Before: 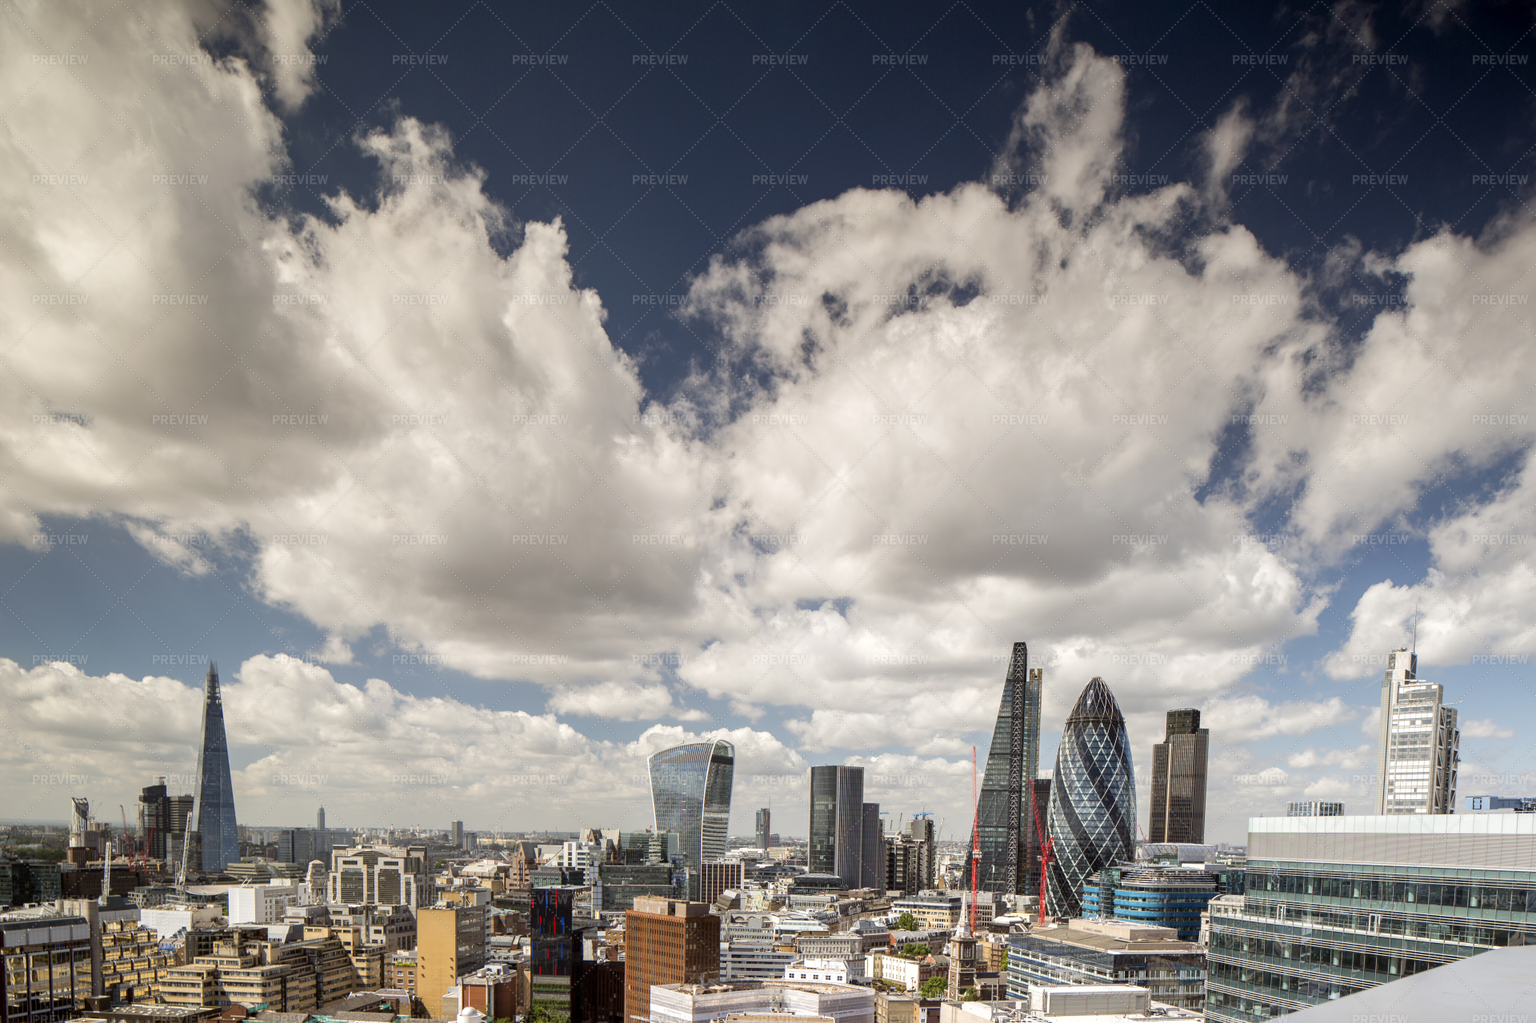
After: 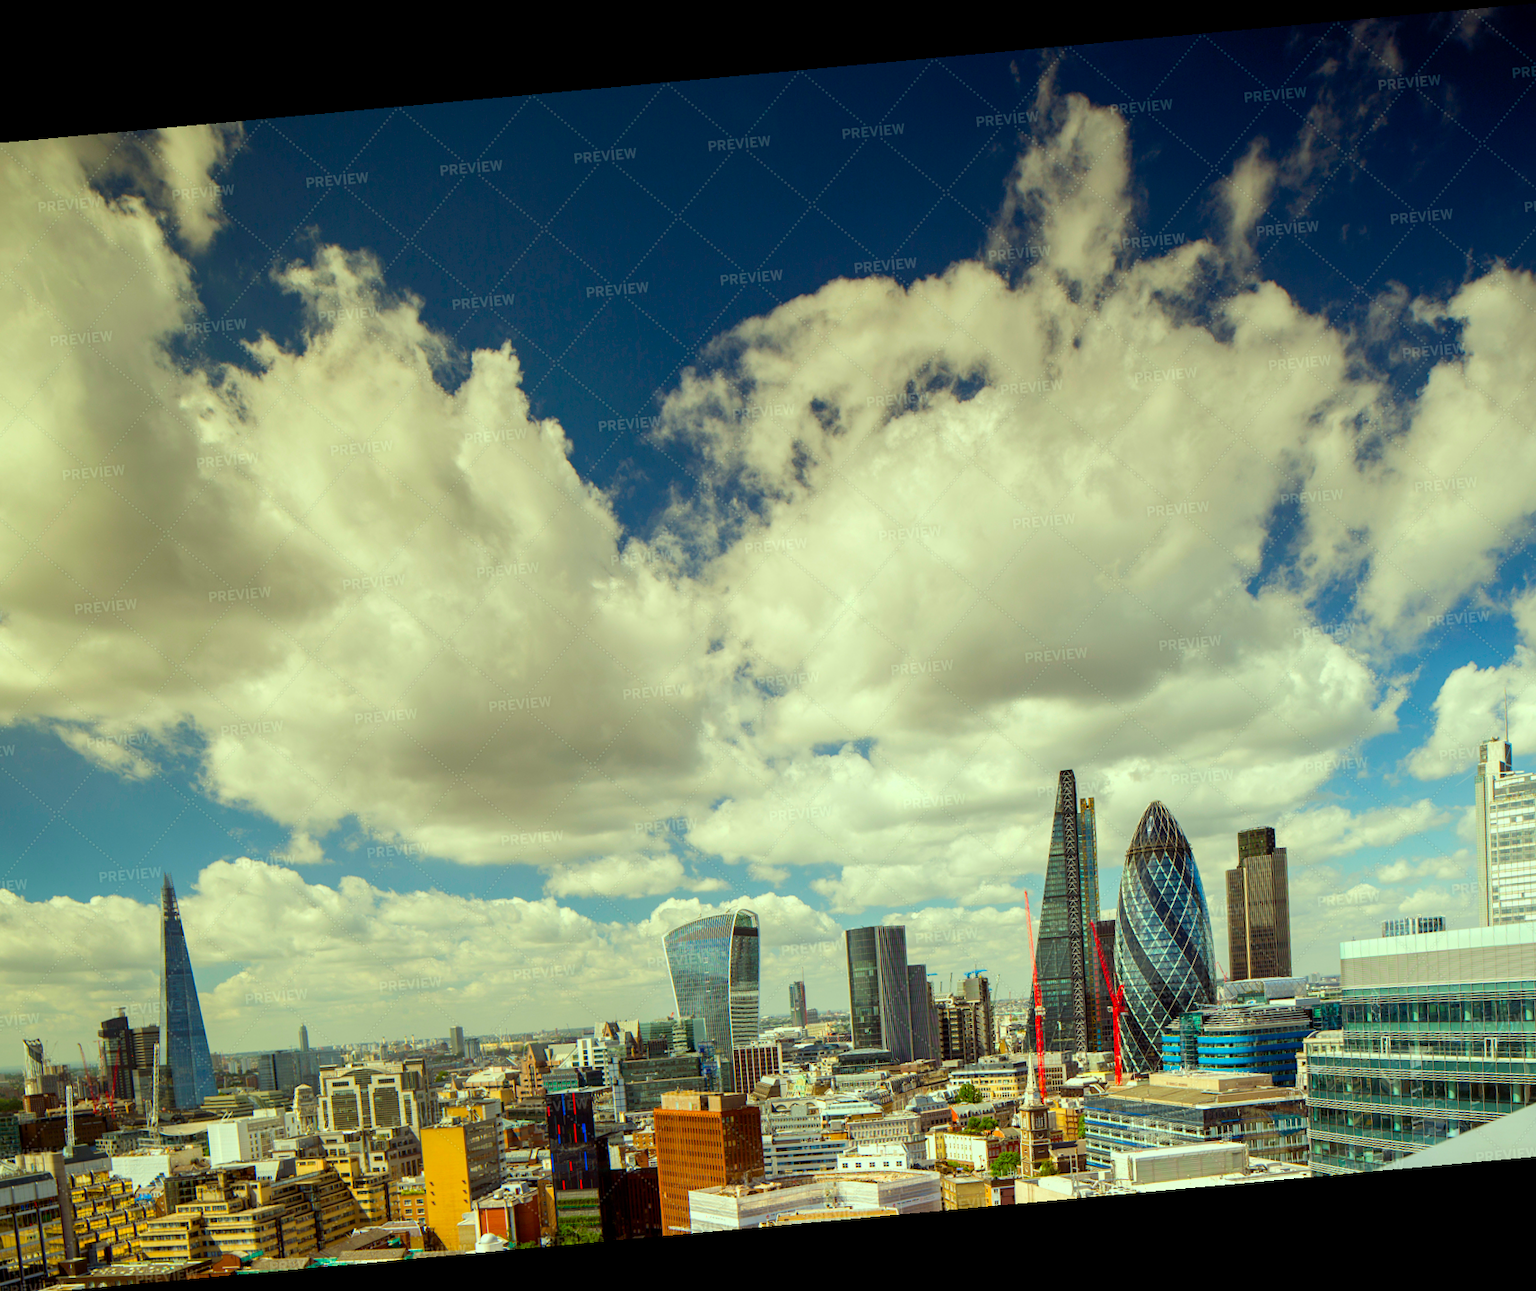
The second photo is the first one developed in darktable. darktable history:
rotate and perspective: rotation -5.2°, automatic cropping off
crop: left 7.598%, right 7.873%
color correction: highlights a* -10.77, highlights b* 9.8, saturation 1.72
